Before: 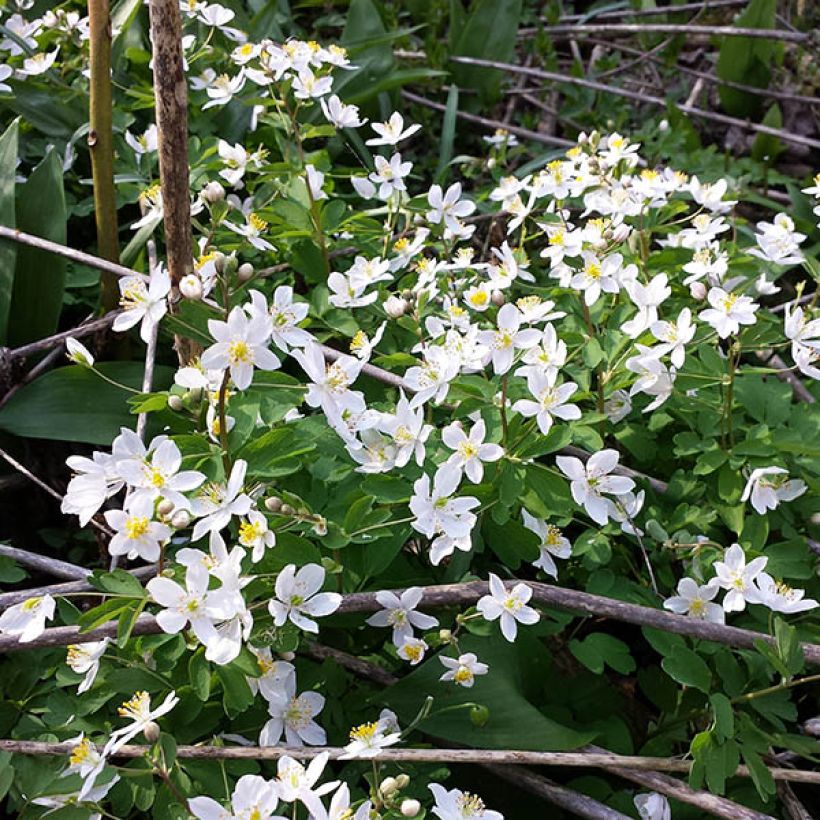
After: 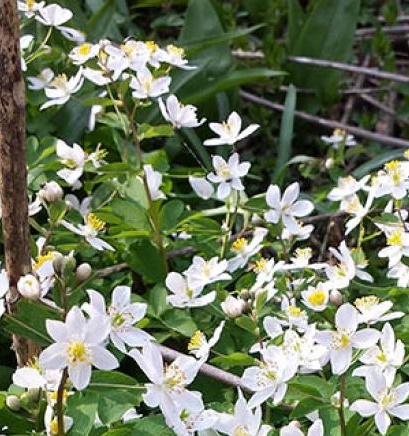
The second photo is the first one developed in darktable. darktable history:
crop: left 19.868%, right 30.209%, bottom 46.586%
